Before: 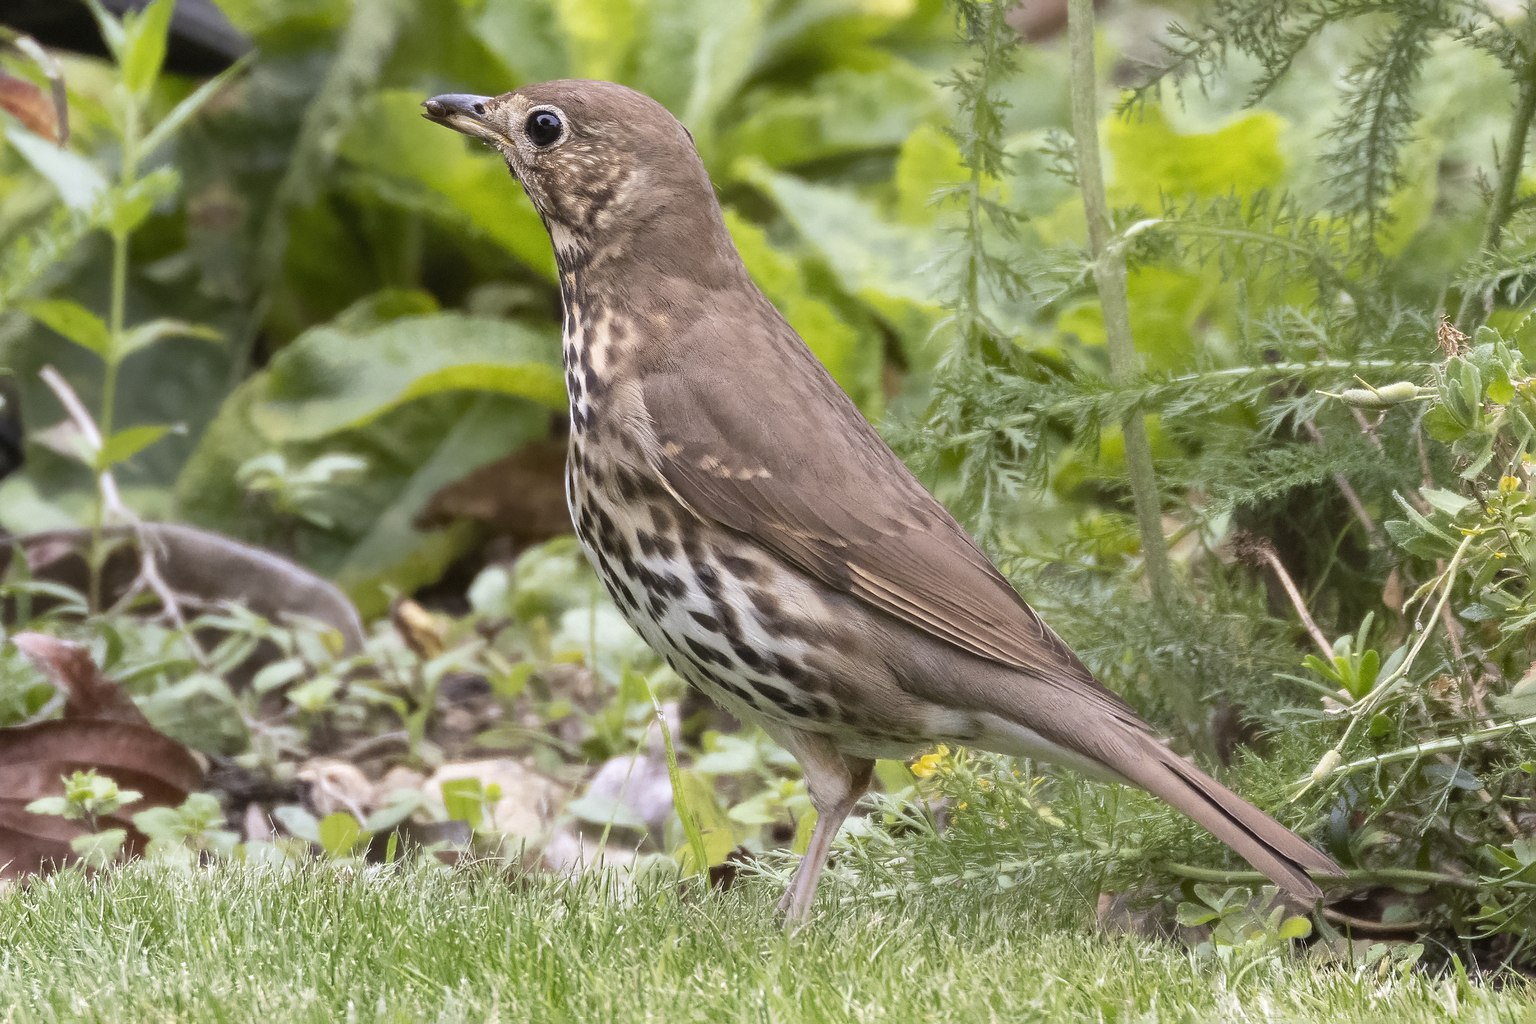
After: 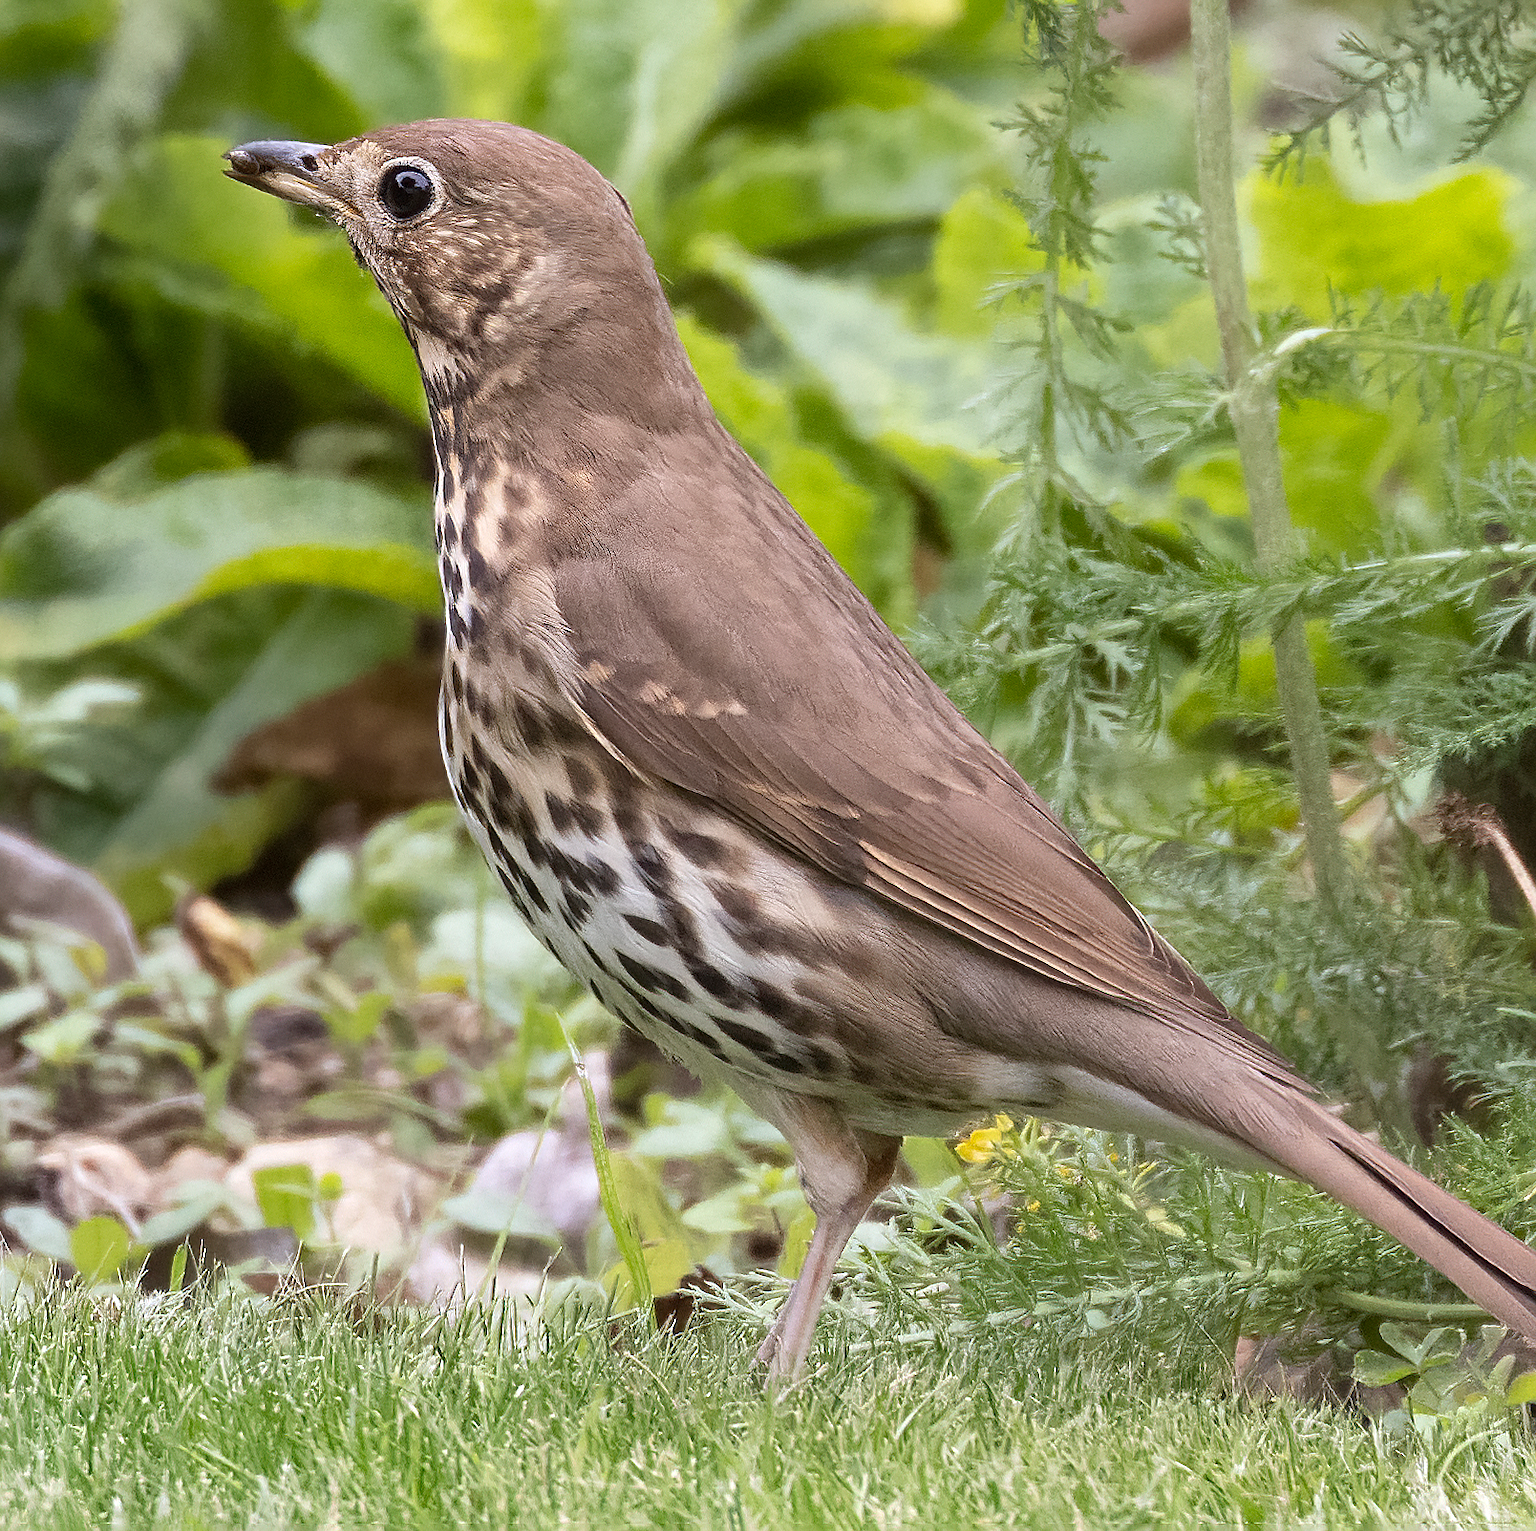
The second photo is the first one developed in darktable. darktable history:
sharpen: on, module defaults
crop and rotate: left 17.753%, right 15.435%
